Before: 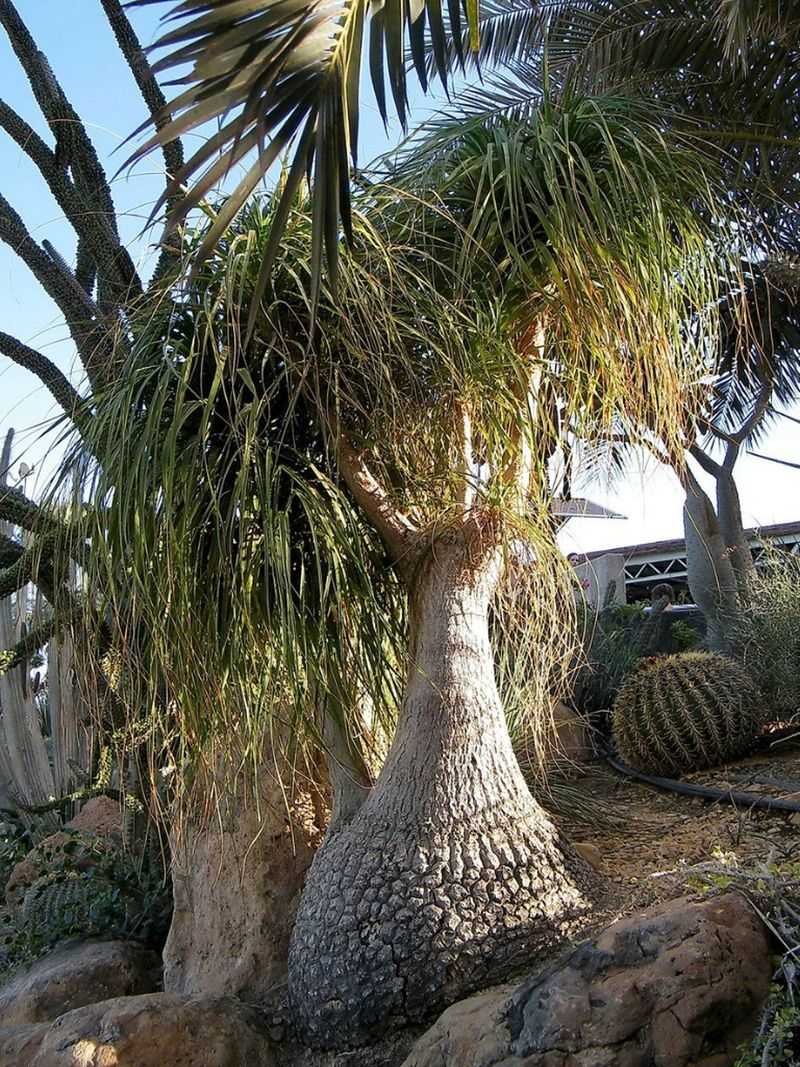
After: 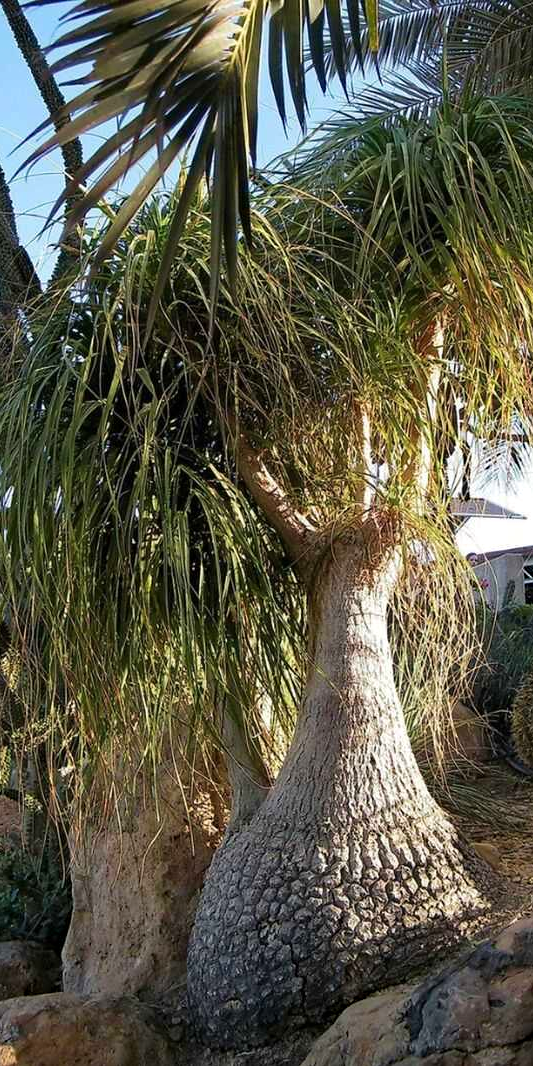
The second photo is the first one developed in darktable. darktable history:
crop and rotate: left 12.632%, right 20.687%
haze removal: compatibility mode true, adaptive false
velvia: strength 15.3%
